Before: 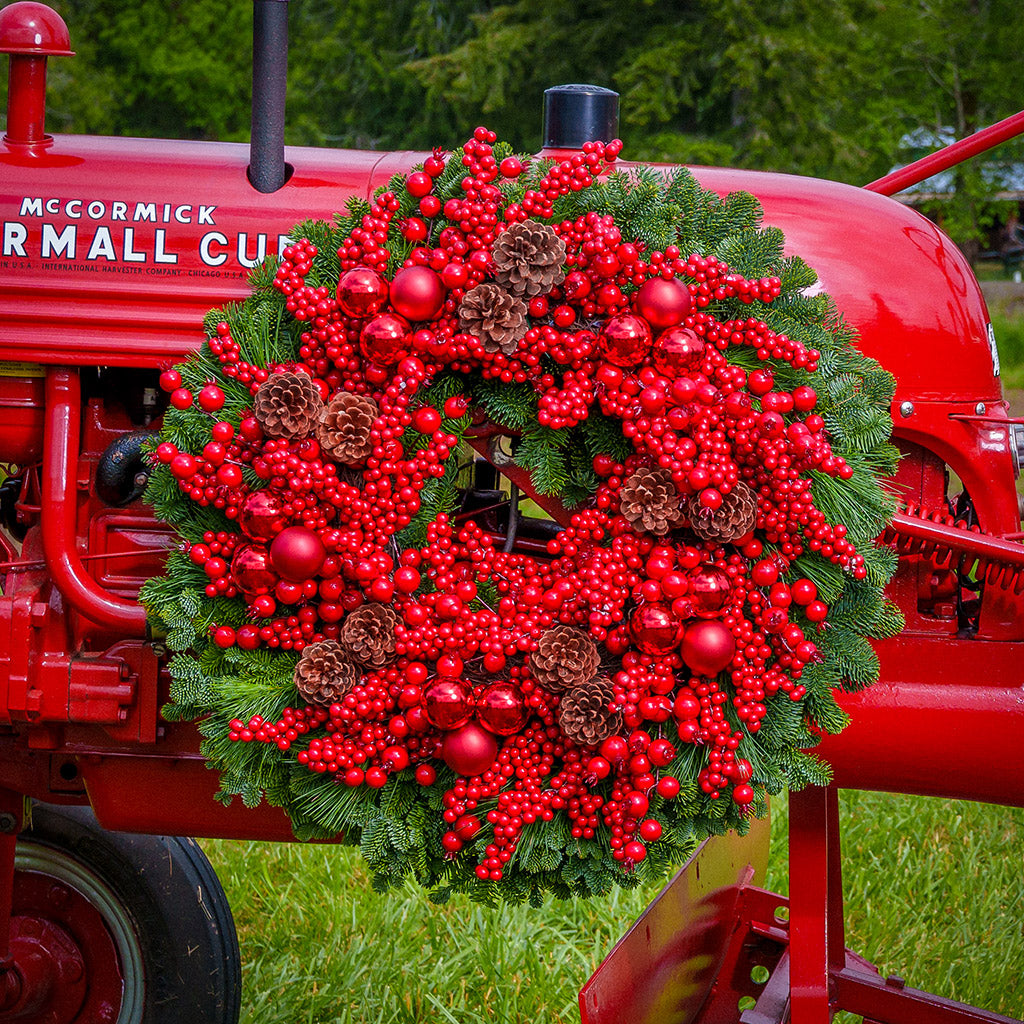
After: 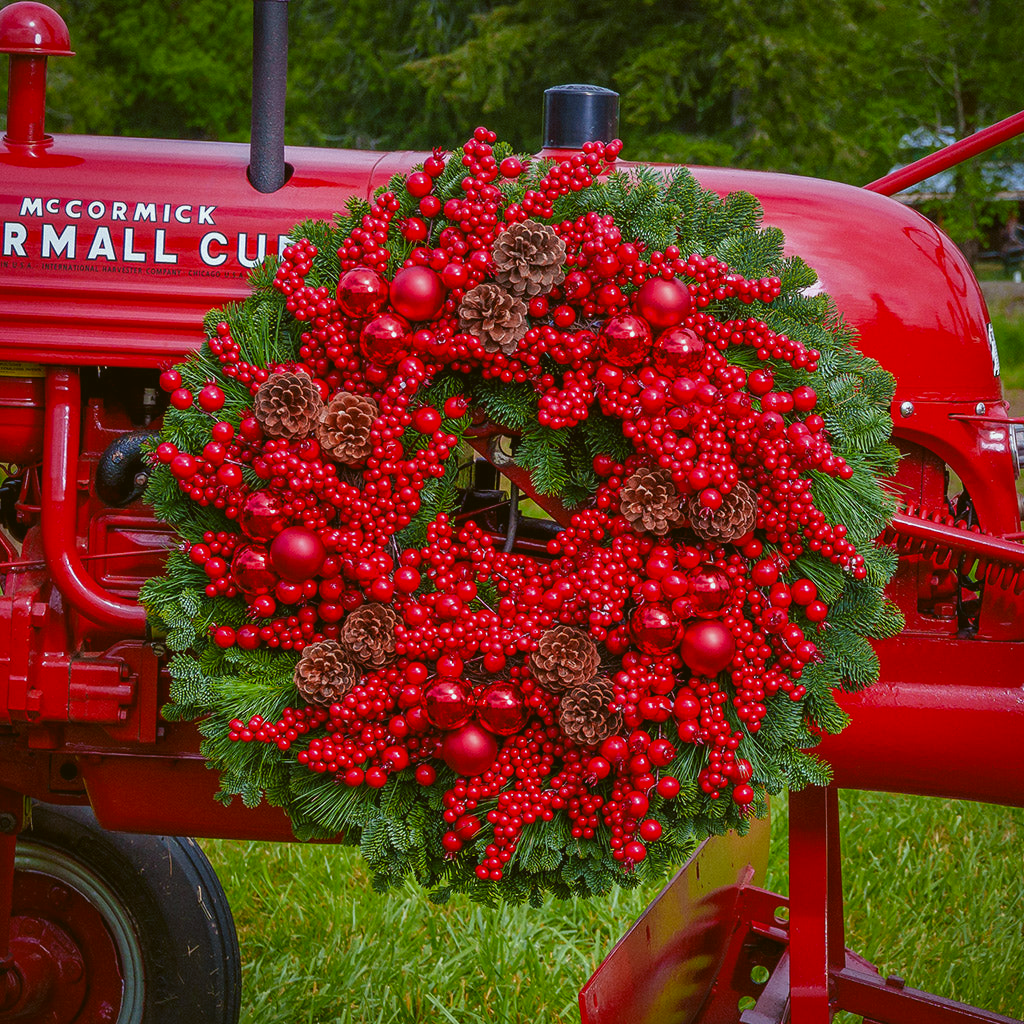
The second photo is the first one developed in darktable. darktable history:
color zones: curves: ch0 [(0, 0.444) (0.143, 0.442) (0.286, 0.441) (0.429, 0.441) (0.571, 0.441) (0.714, 0.441) (0.857, 0.442) (1, 0.444)]
color balance: lift [1.004, 1.002, 1.002, 0.998], gamma [1, 1.007, 1.002, 0.993], gain [1, 0.977, 1.013, 1.023], contrast -3.64%
